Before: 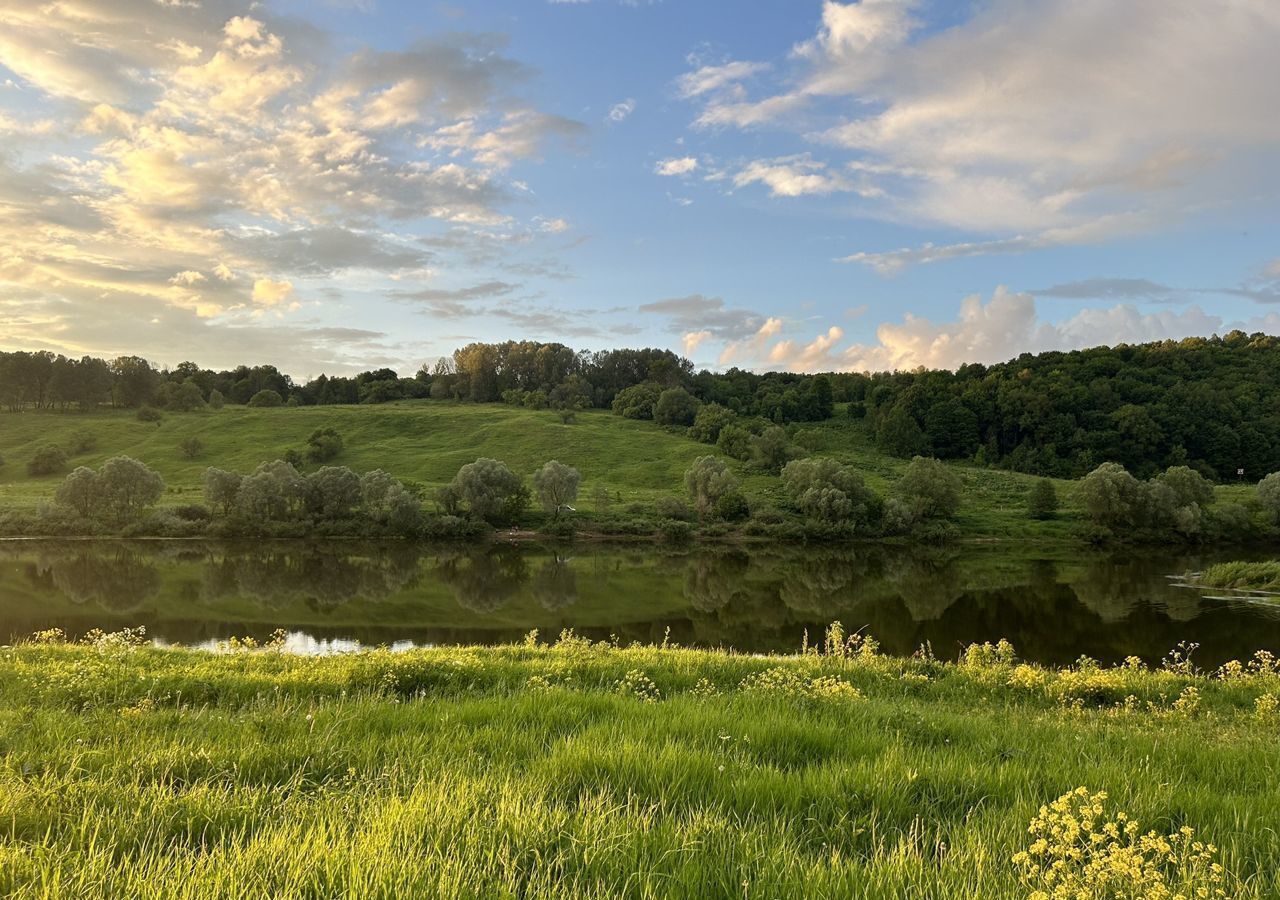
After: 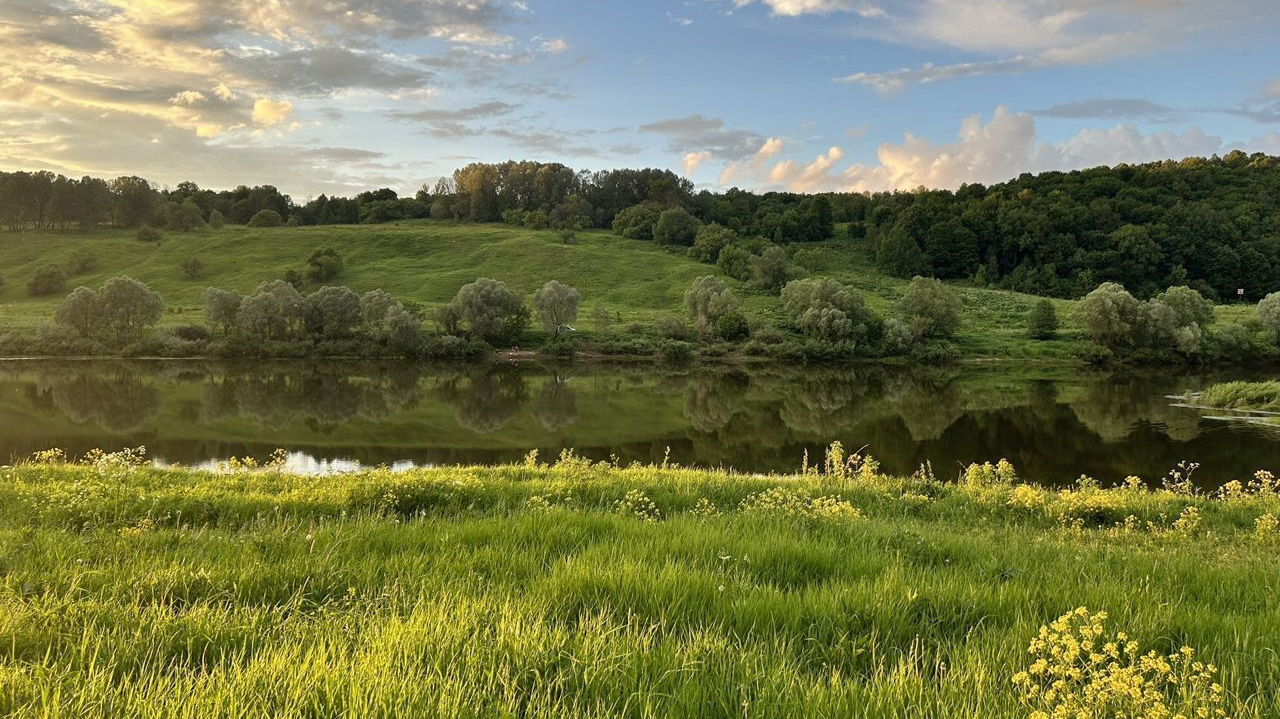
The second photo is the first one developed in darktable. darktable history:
crop and rotate: top 20.067%
shadows and highlights: shadows 58.7, soften with gaussian
